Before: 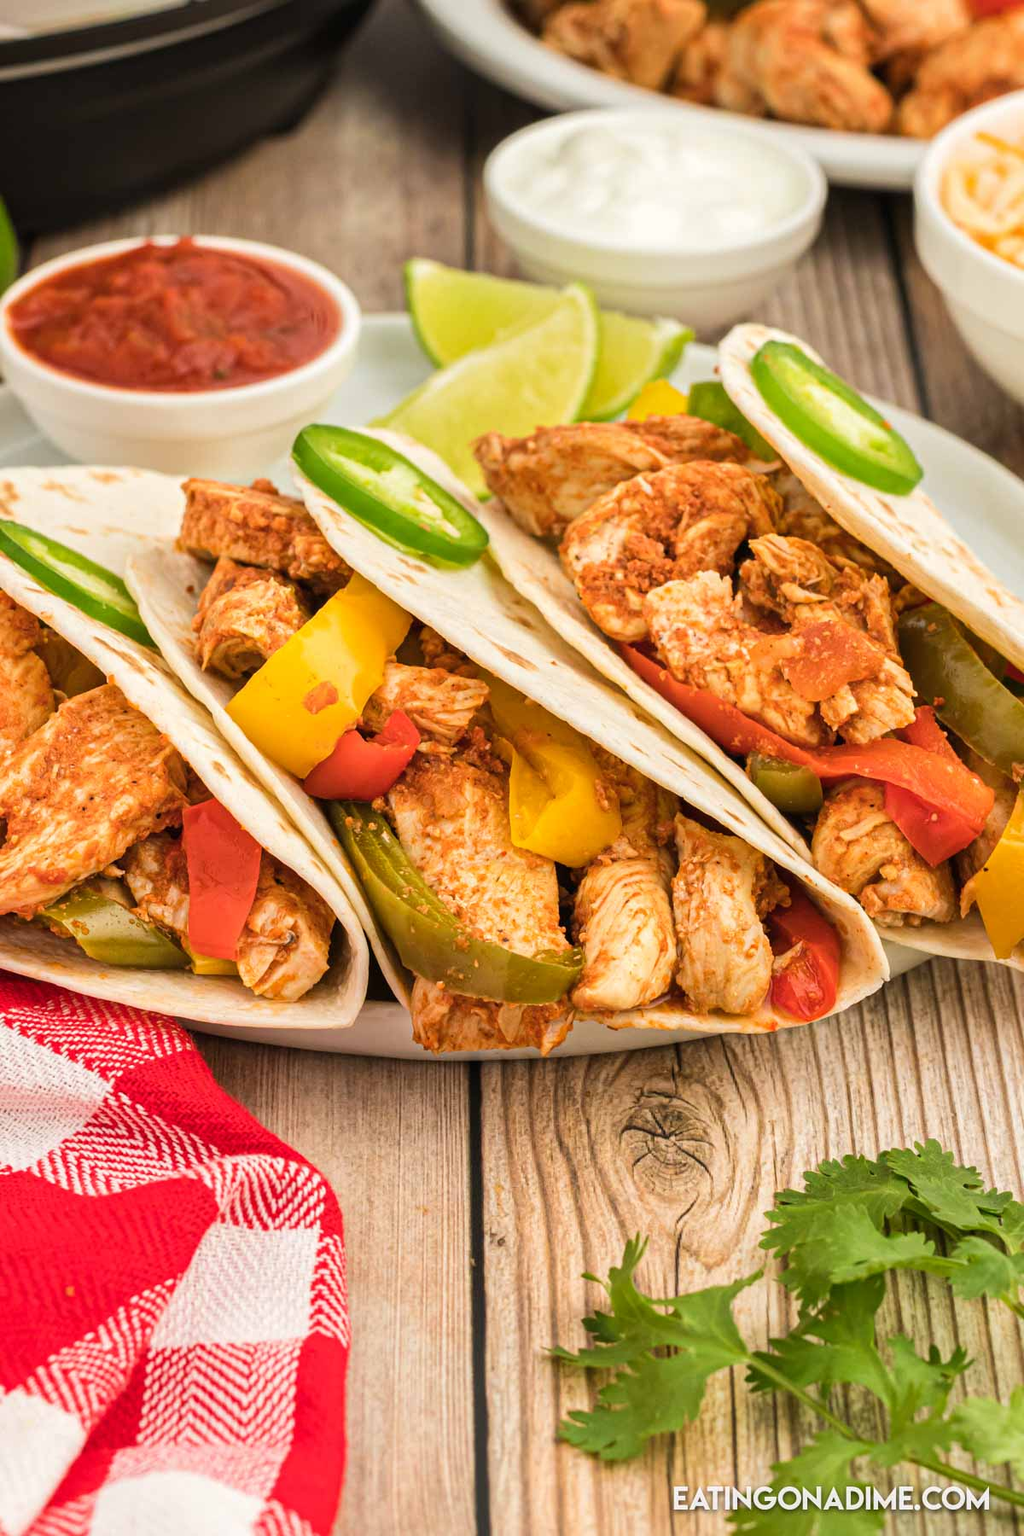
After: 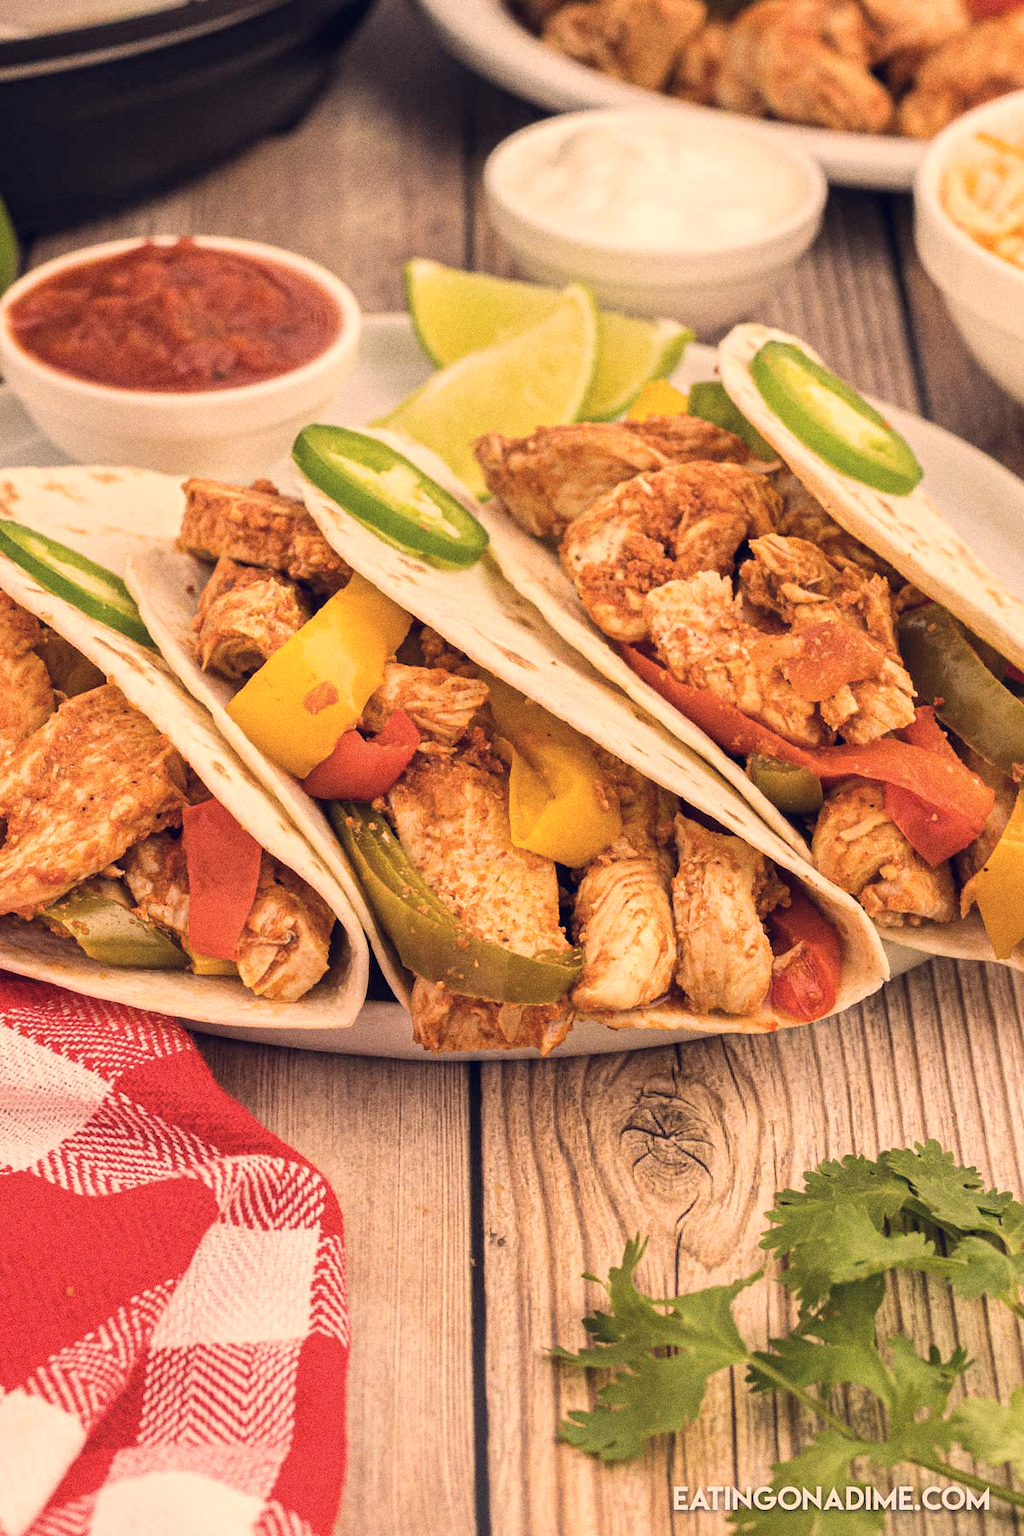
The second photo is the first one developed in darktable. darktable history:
grain: coarseness 0.09 ISO, strength 40%
color correction: highlights a* 19.59, highlights b* 27.49, shadows a* 3.46, shadows b* -17.28, saturation 0.73
